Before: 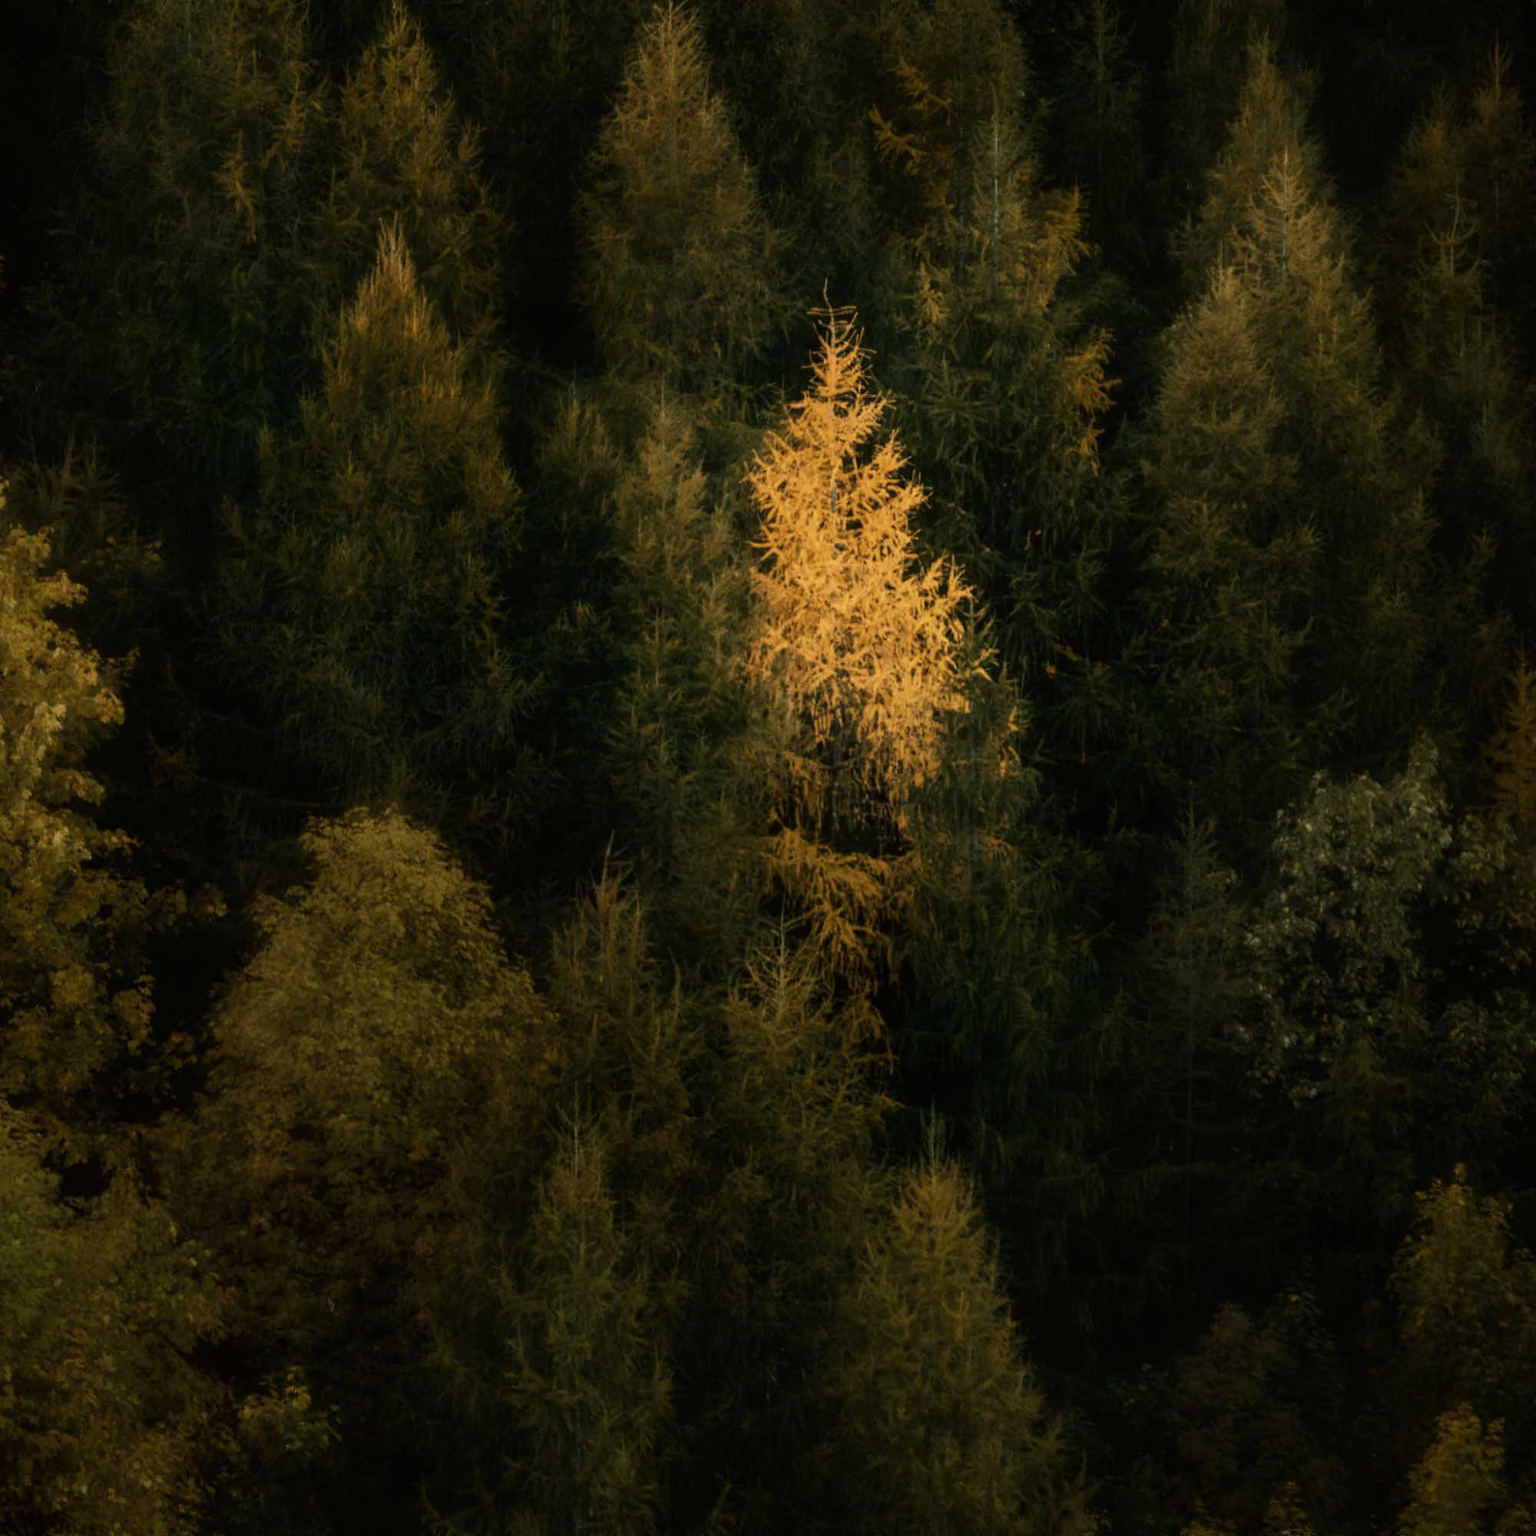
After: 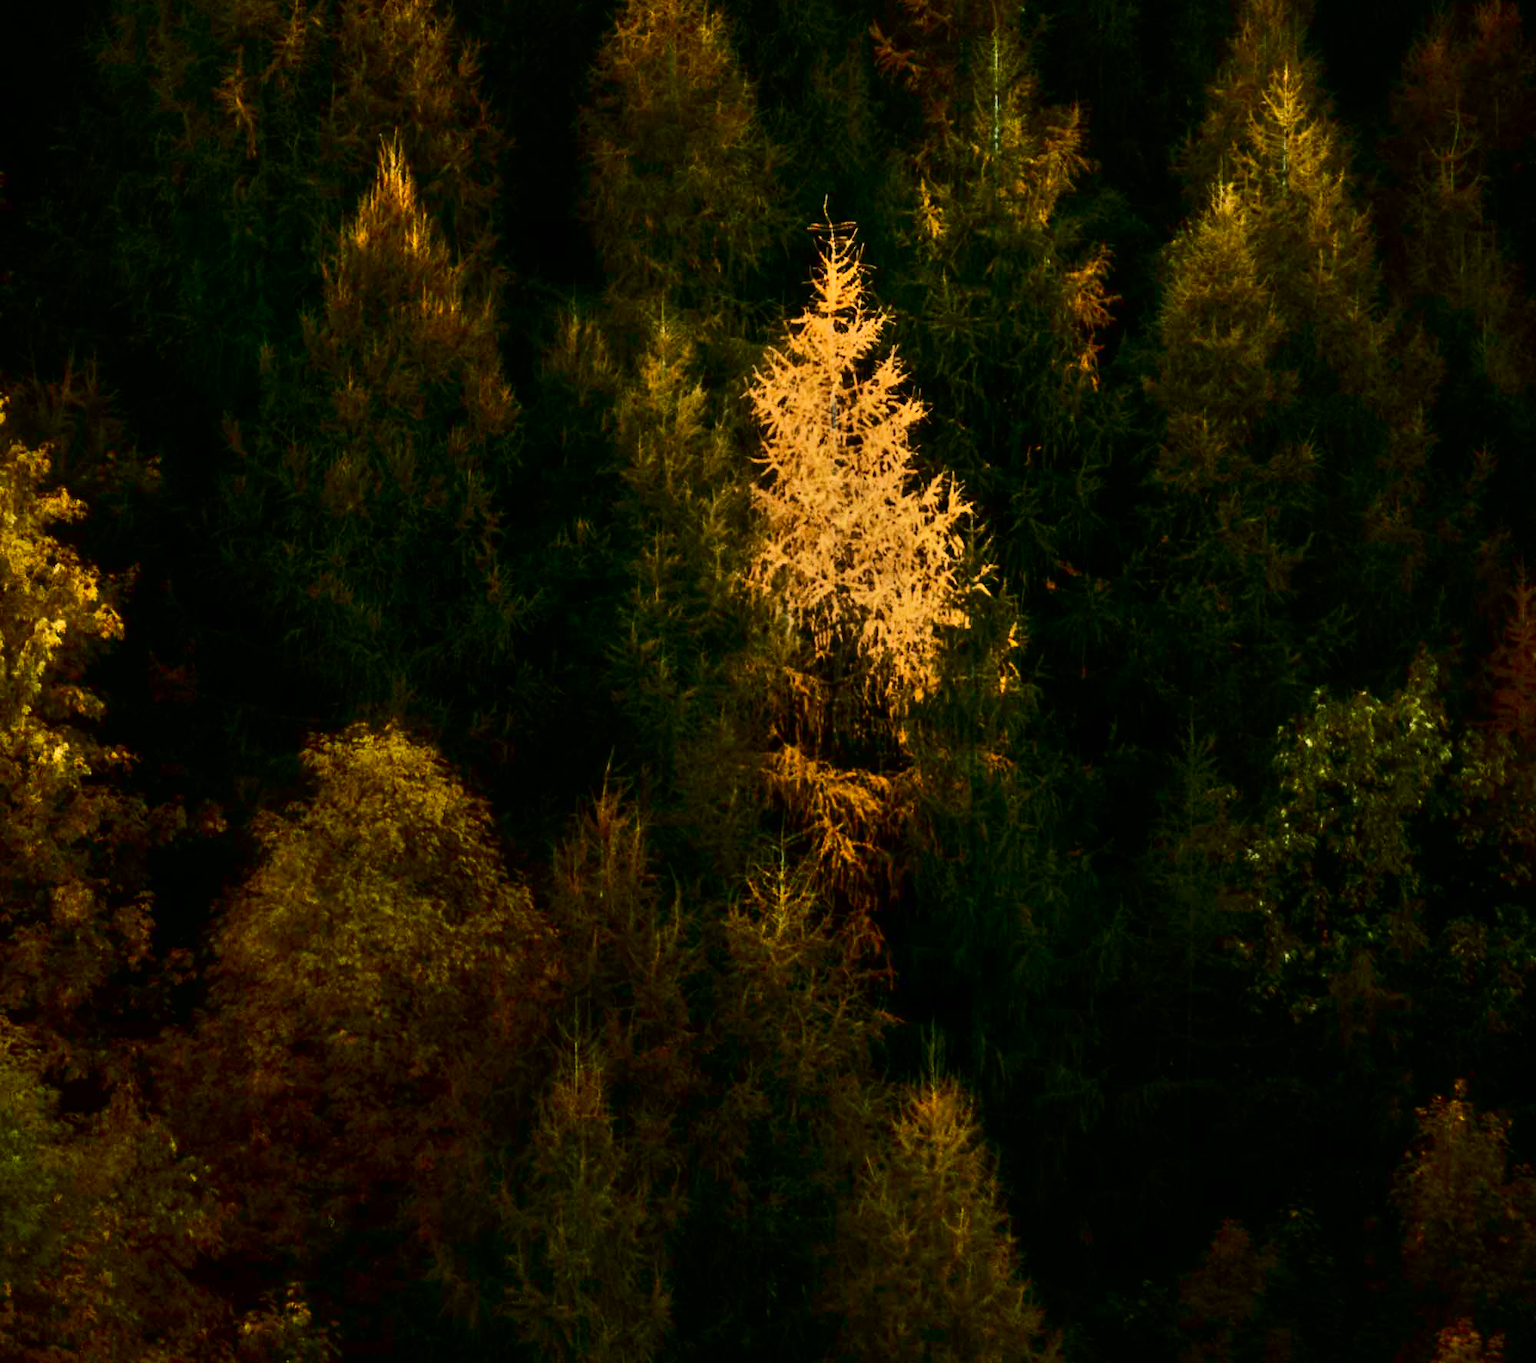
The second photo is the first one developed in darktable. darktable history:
contrast brightness saturation: contrast 0.222, brightness -0.192, saturation 0.235
color correction: highlights a* -3.74, highlights b* -10.73
shadows and highlights: shadows 60.04, highlights -60.14, soften with gaussian
crop and rotate: top 5.512%, bottom 5.721%
